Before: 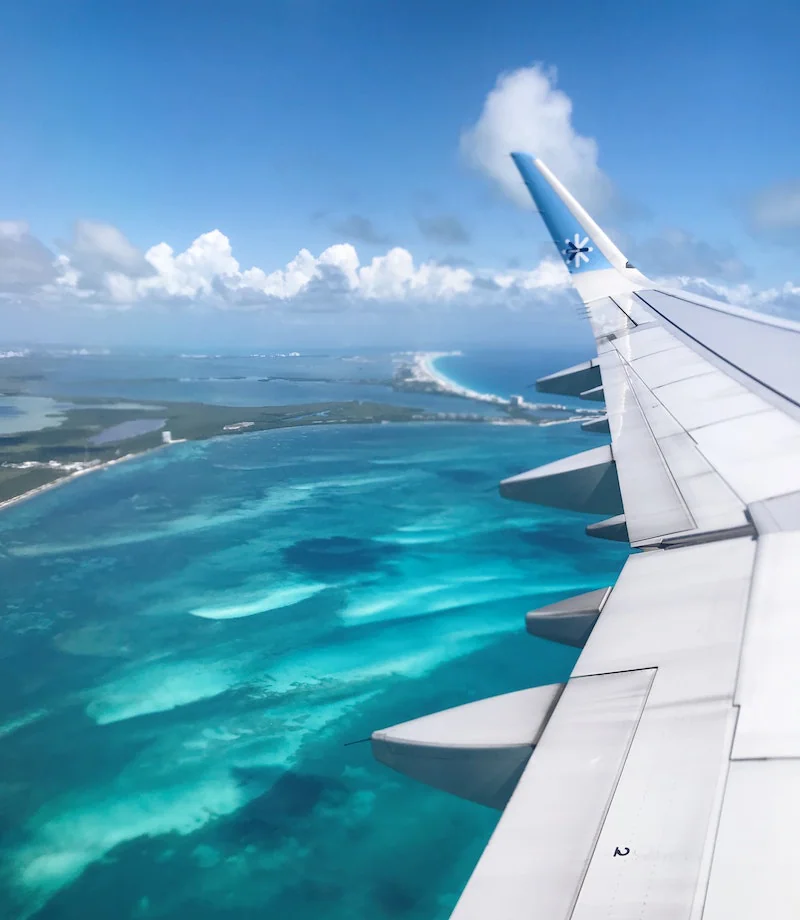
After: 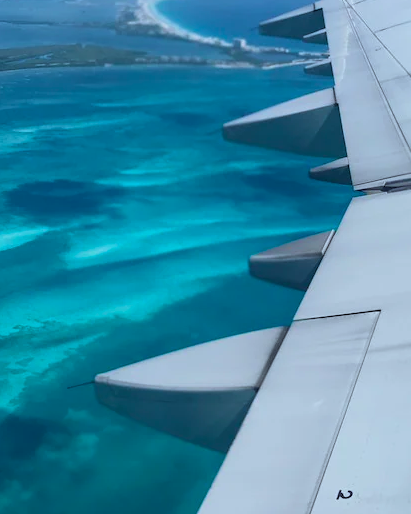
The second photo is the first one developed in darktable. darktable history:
color calibration: illuminant Planckian (black body), x 0.368, y 0.36, temperature 4275.29 K
crop: left 34.693%, top 38.884%, right 13.837%, bottom 5.184%
velvia: on, module defaults
exposure: exposure -0.485 EV, compensate exposure bias true, compensate highlight preservation false
